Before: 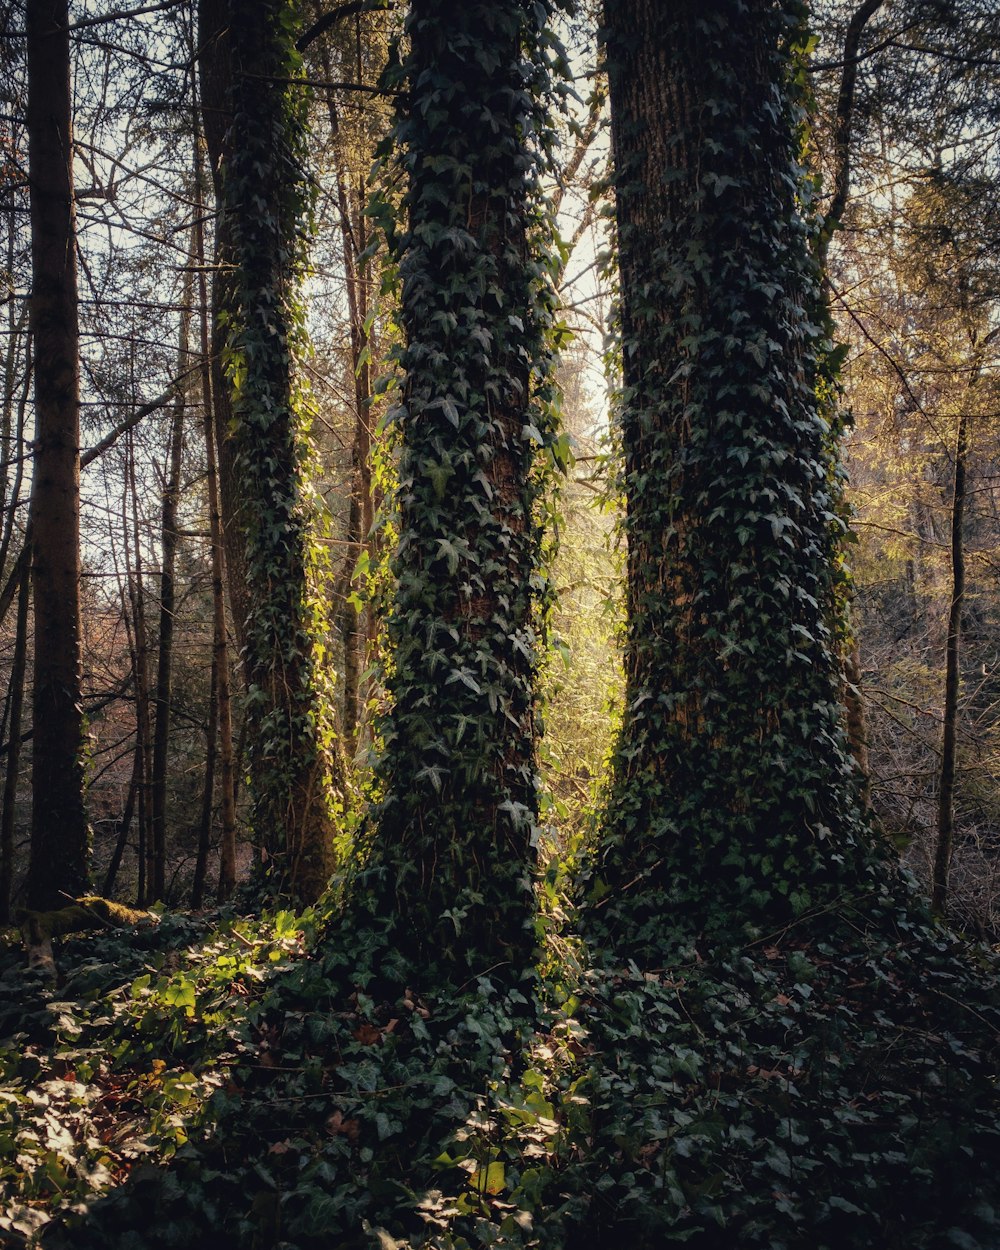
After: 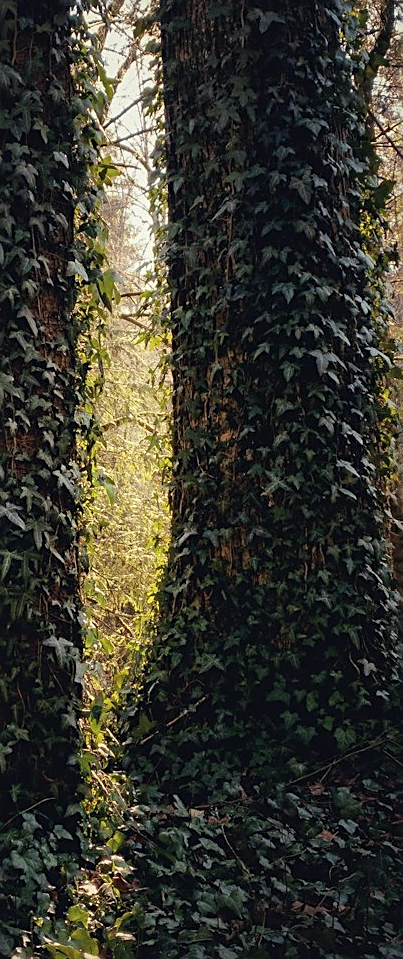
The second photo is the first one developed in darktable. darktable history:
crop: left 45.574%, top 13.149%, right 14.126%, bottom 10.117%
sharpen: on, module defaults
